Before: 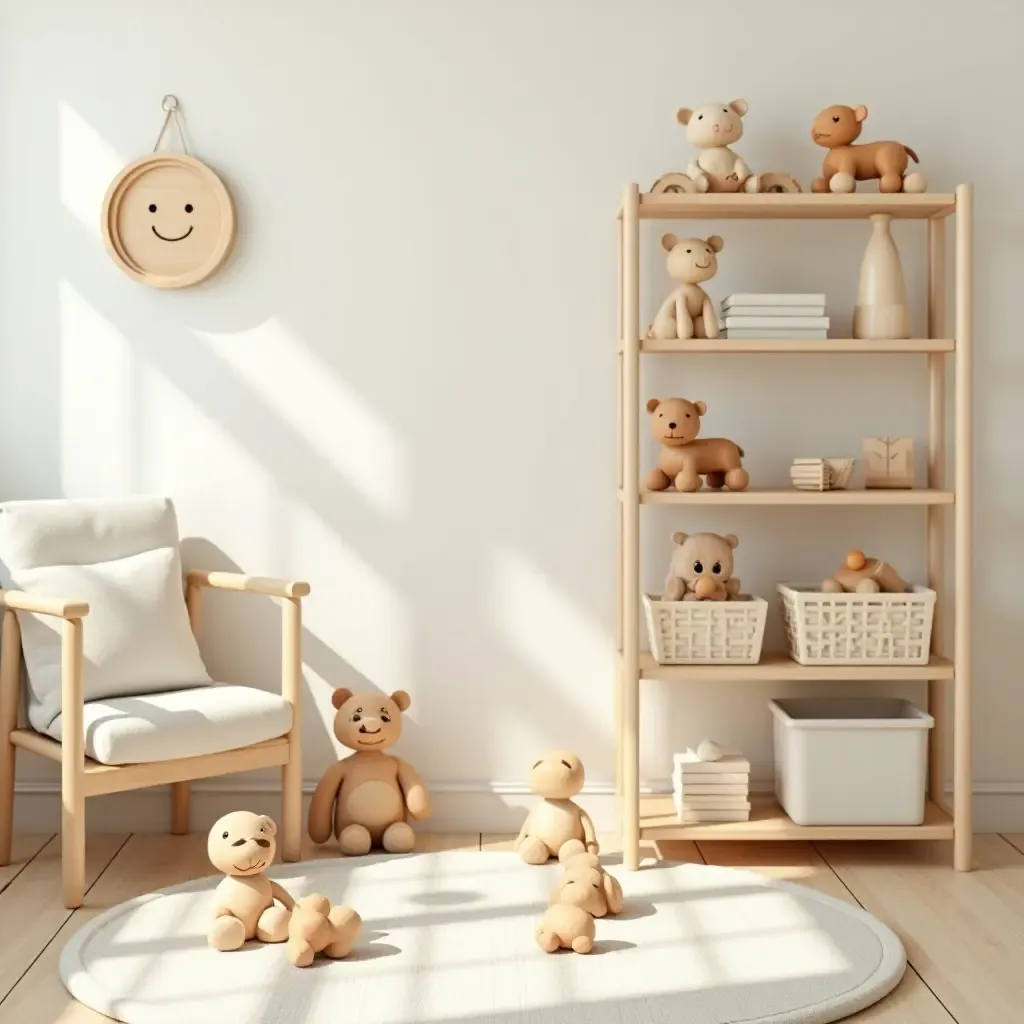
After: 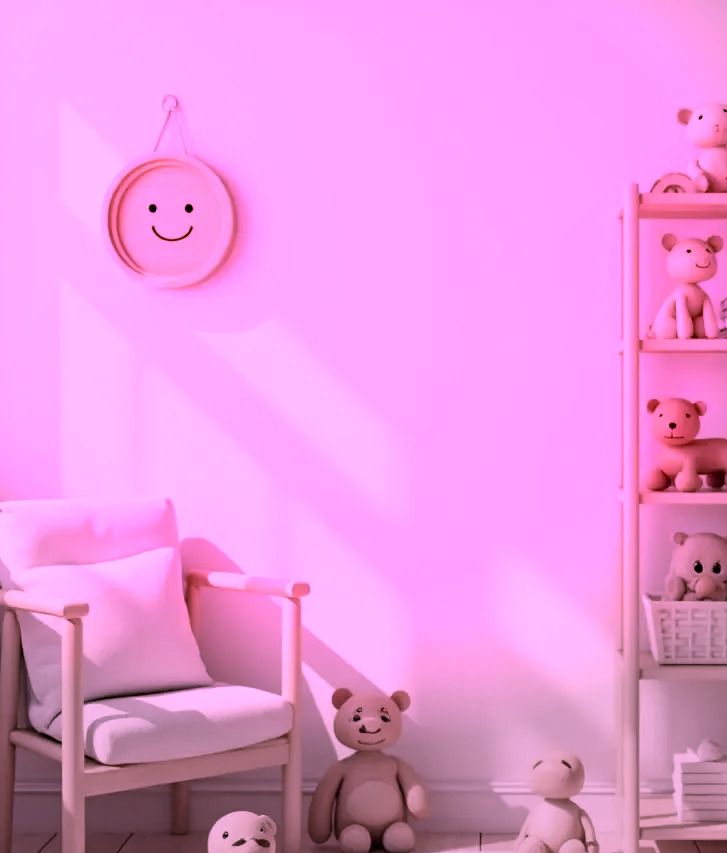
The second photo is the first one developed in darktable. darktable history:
color calibration: illuminant custom, x 0.261, y 0.521, temperature 7020.45 K
vignetting: fall-off start 88.75%, fall-off radius 43.99%, center (-0.057, -0.357), width/height ratio 1.161
haze removal: compatibility mode true, adaptive false
crop: right 28.964%, bottom 16.604%
